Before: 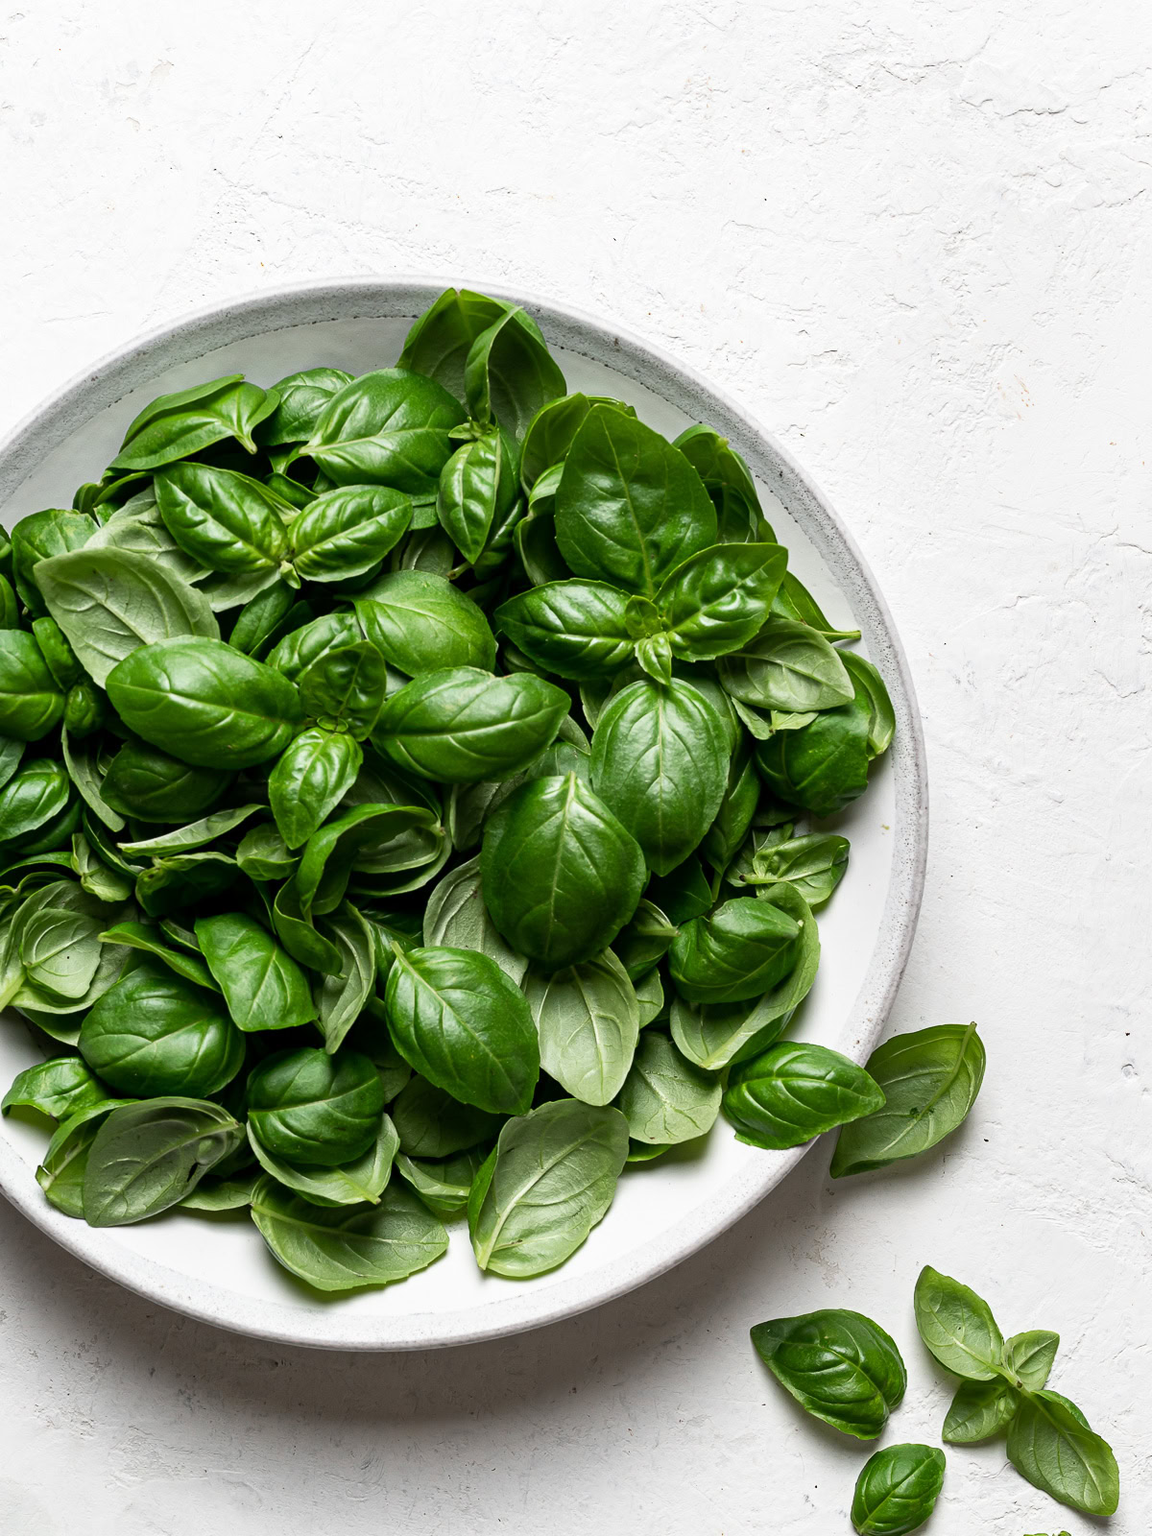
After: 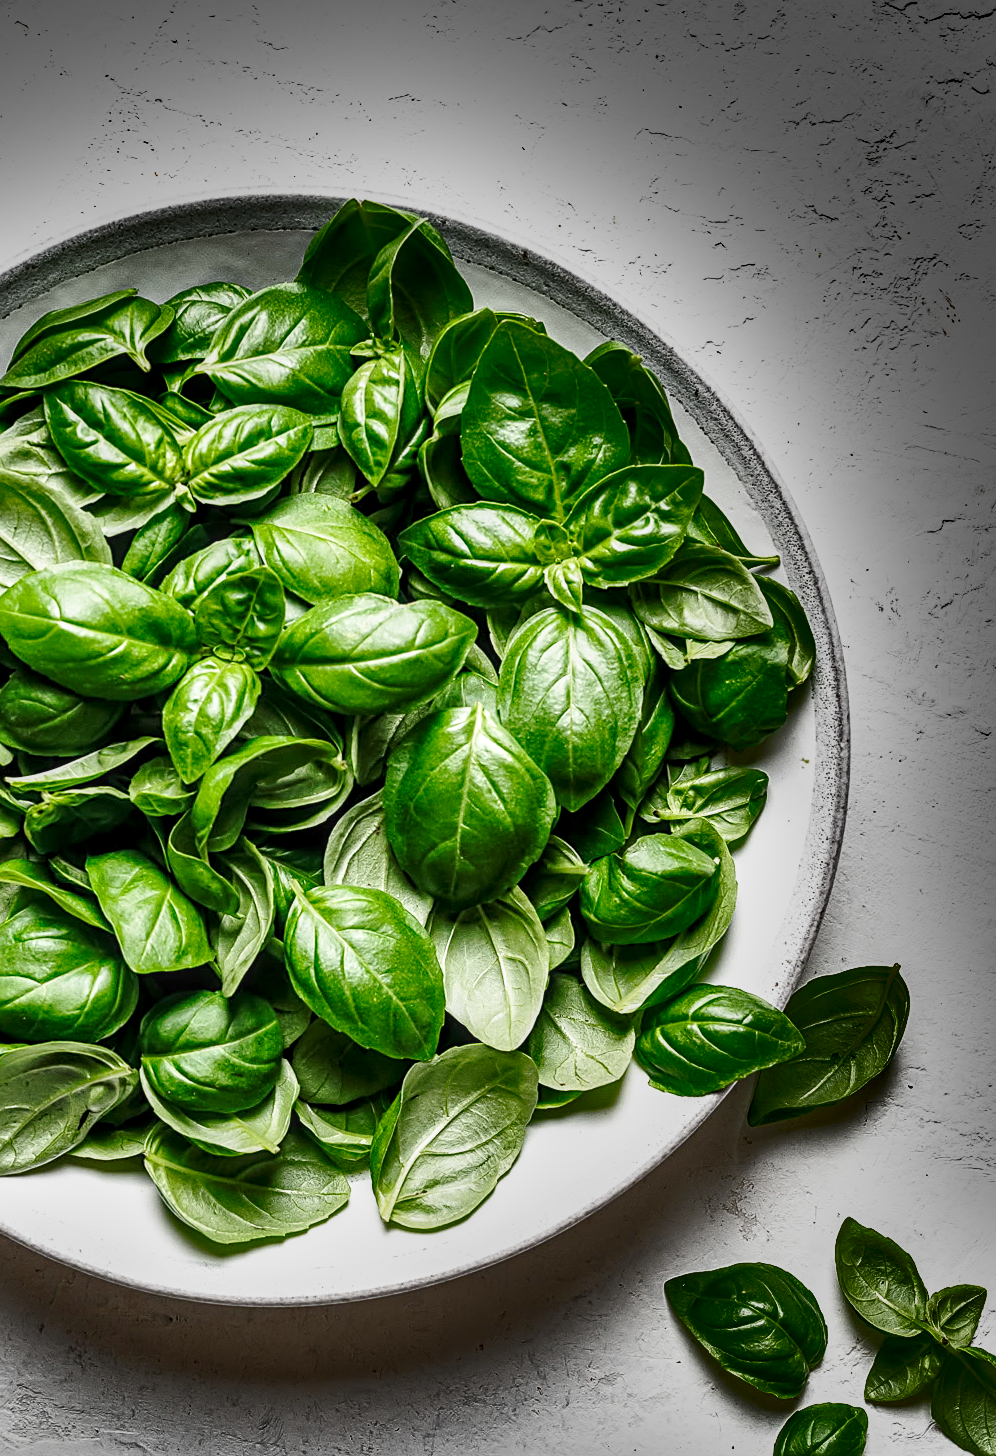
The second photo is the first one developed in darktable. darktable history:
local contrast: highlights 61%, detail 143%, midtone range 0.432
shadows and highlights: radius 124.42, shadows 98.68, white point adjustment -3.11, highlights -98.3, soften with gaussian
base curve: curves: ch0 [(0, 0) (0.025, 0.046) (0.112, 0.277) (0.467, 0.74) (0.814, 0.929) (1, 0.942)], preserve colors none
sharpen: on, module defaults
crop: left 9.767%, top 6.321%, right 7.229%, bottom 2.193%
